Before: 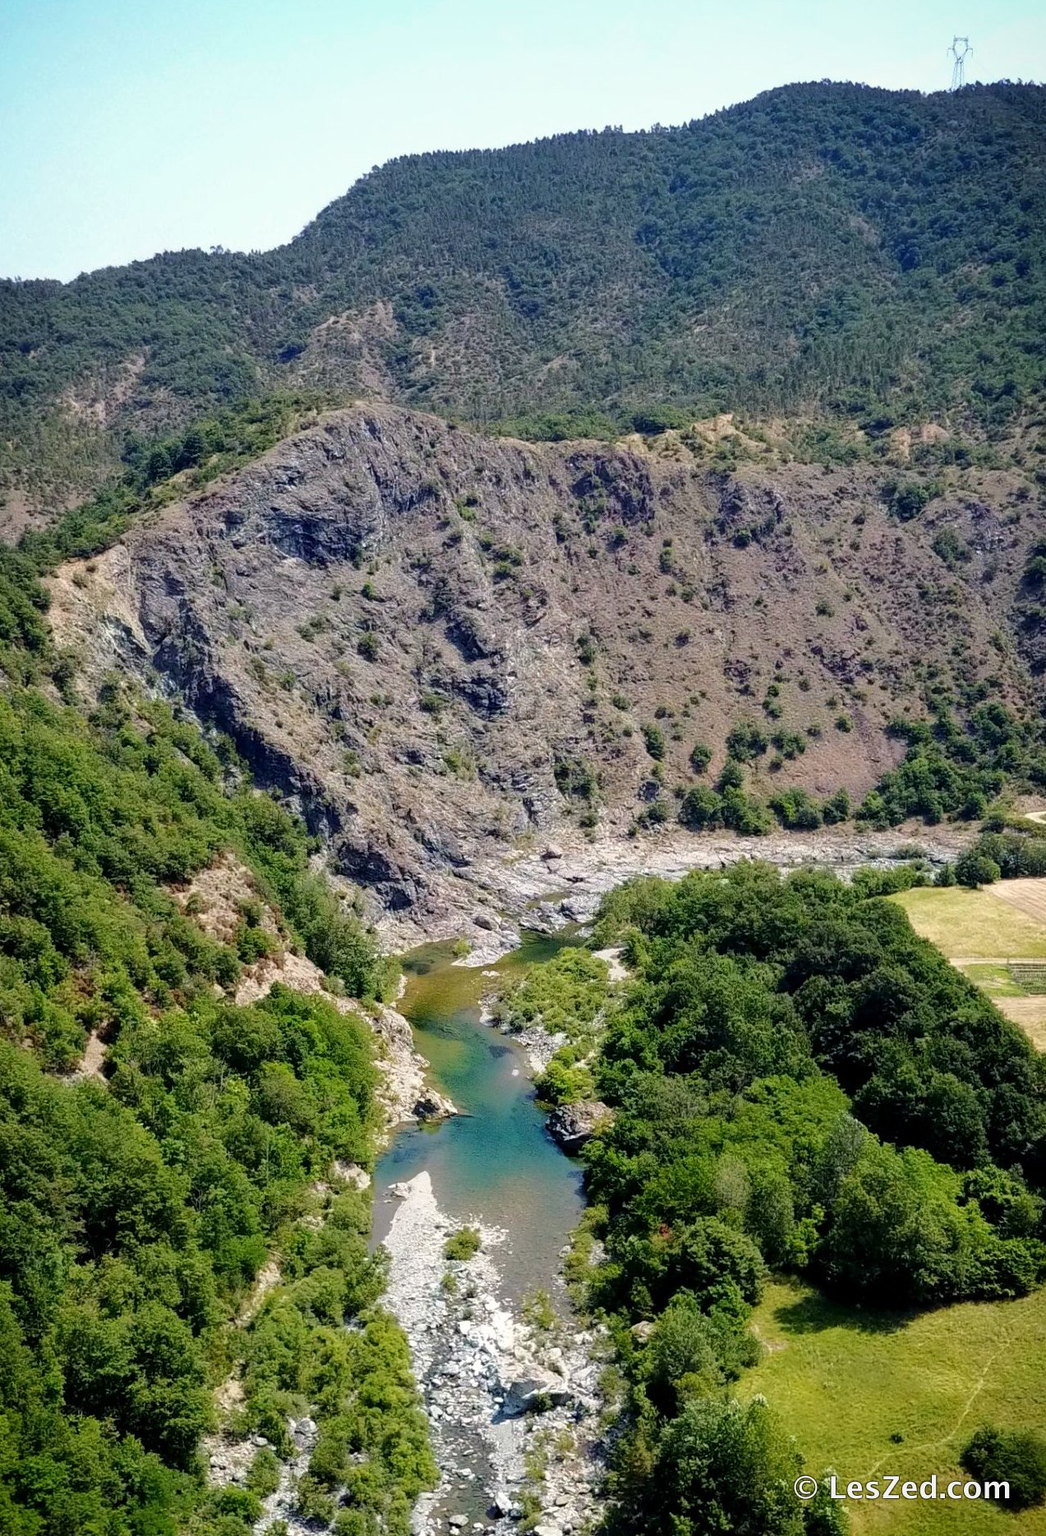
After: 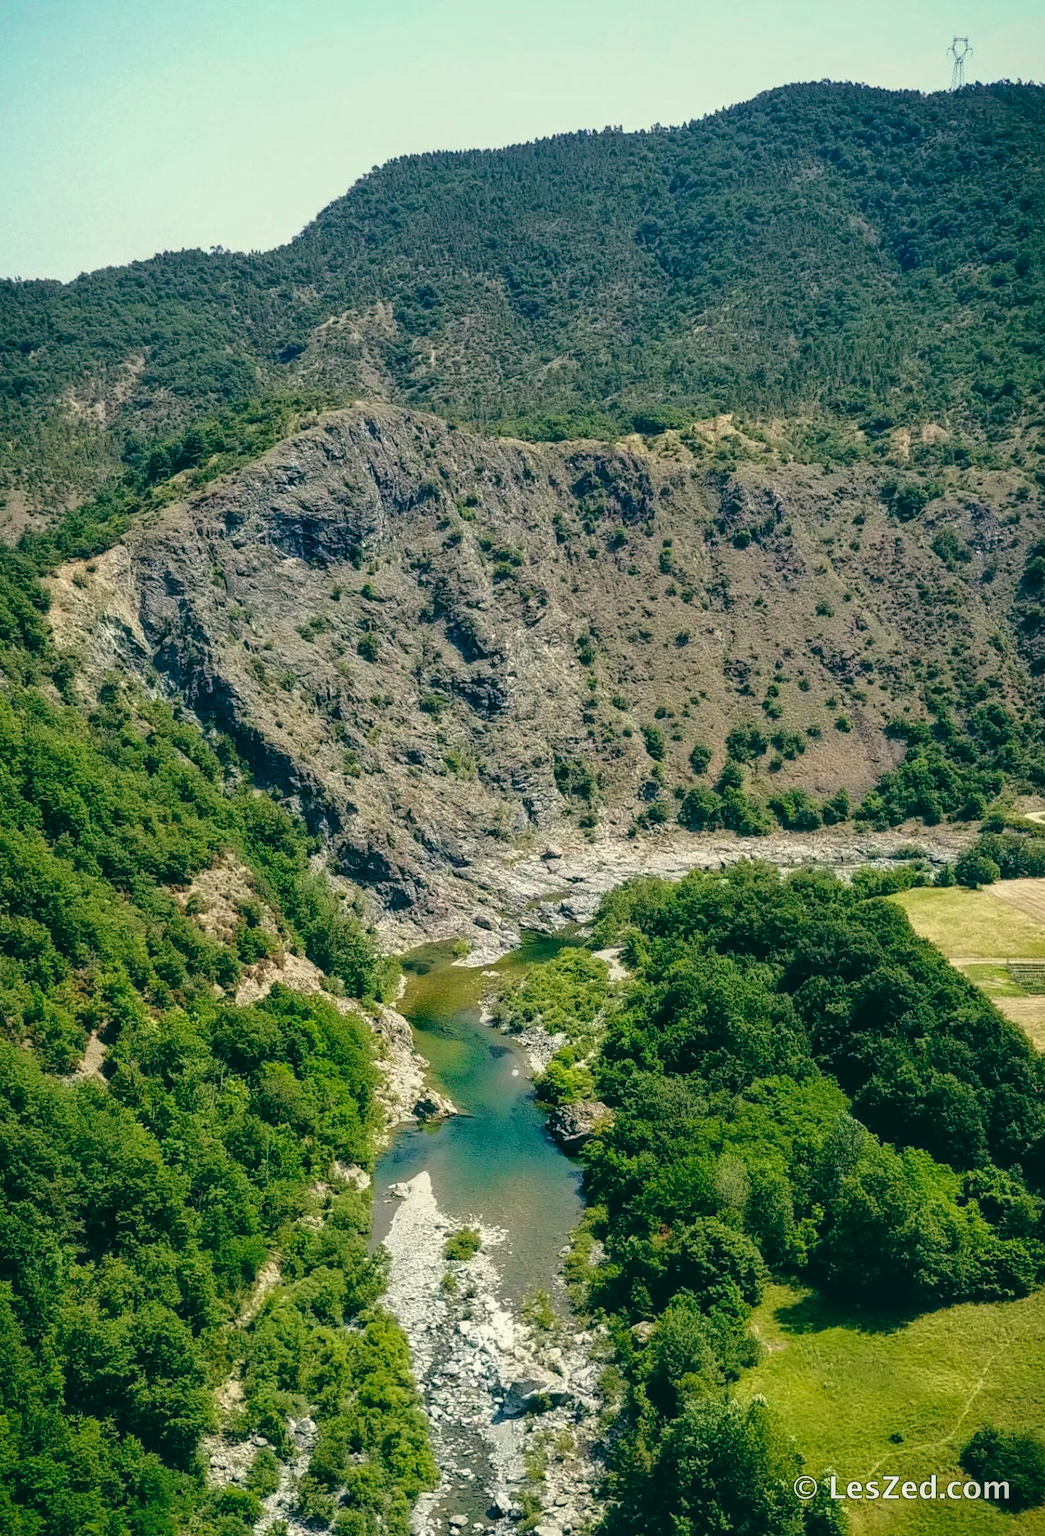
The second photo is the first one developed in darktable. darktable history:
local contrast: on, module defaults
color balance: lift [1.005, 0.99, 1.007, 1.01], gamma [1, 1.034, 1.032, 0.966], gain [0.873, 1.055, 1.067, 0.933]
